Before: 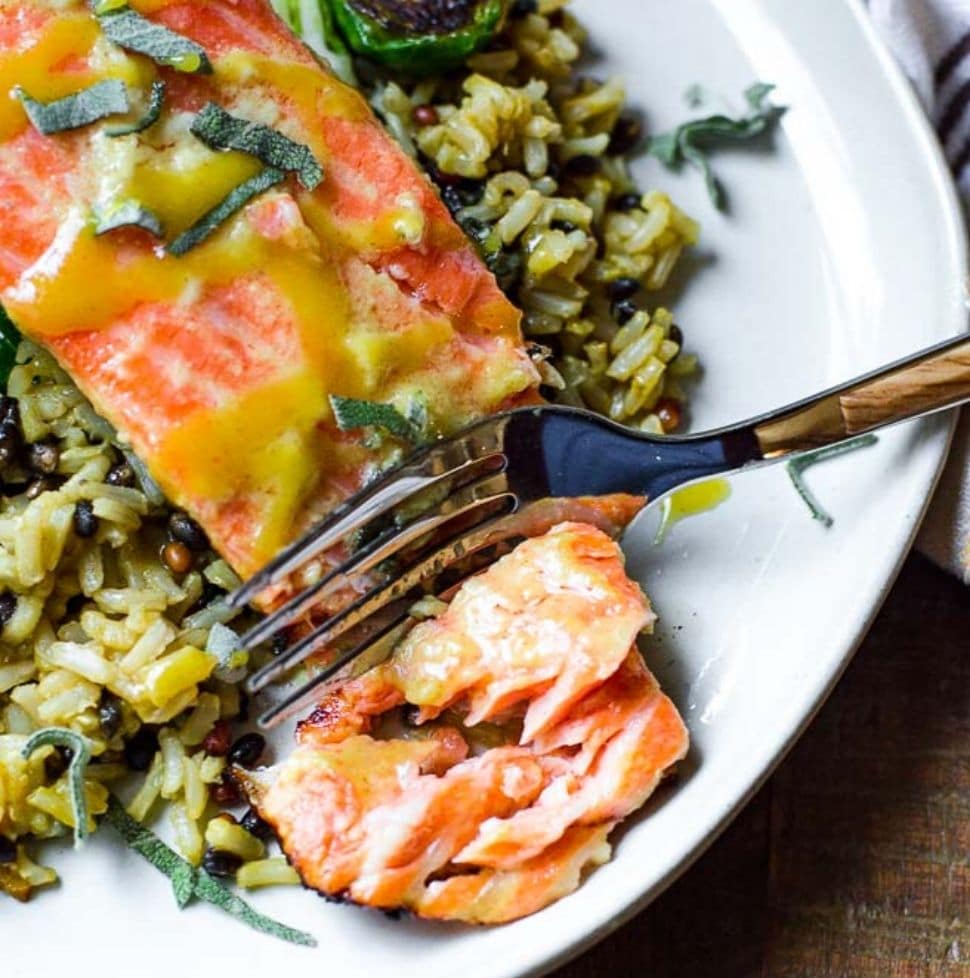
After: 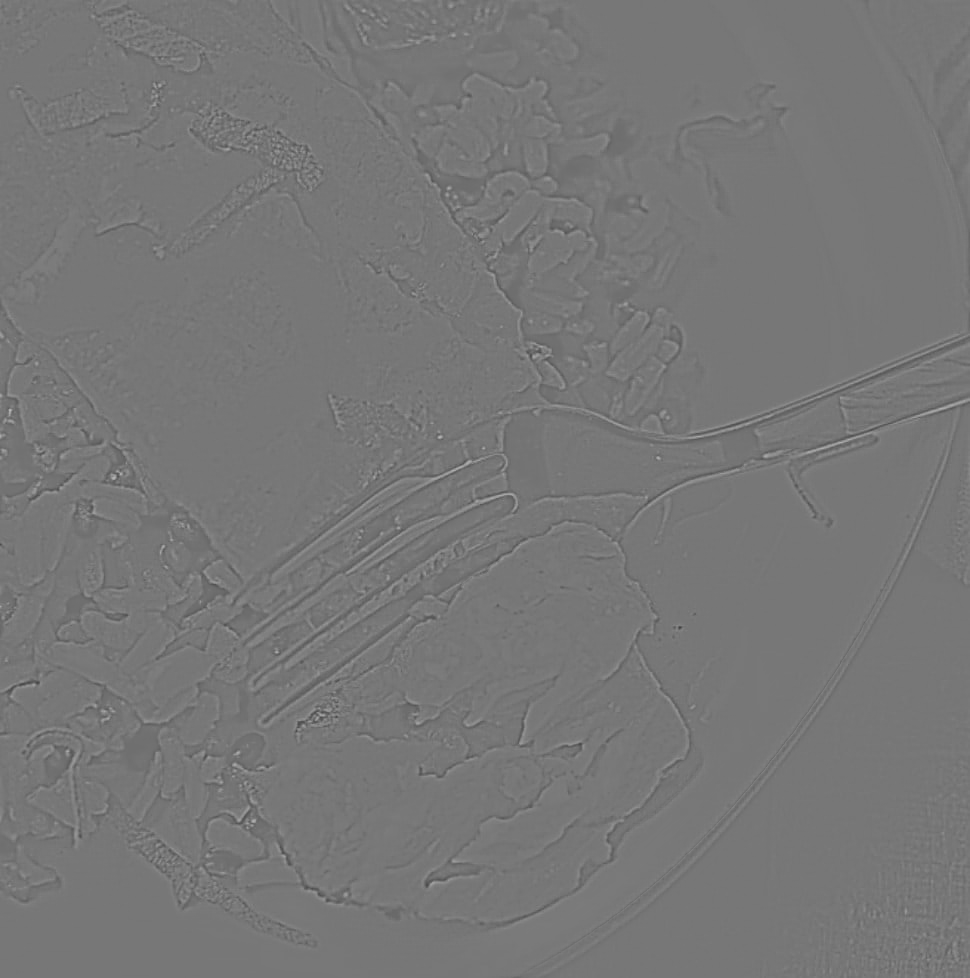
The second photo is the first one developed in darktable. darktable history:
shadows and highlights: soften with gaussian
sharpen: on, module defaults
highpass: sharpness 9.84%, contrast boost 9.94%
contrast equalizer: y [[0.514, 0.573, 0.581, 0.508, 0.5, 0.5], [0.5 ×6], [0.5 ×6], [0 ×6], [0 ×6]]
